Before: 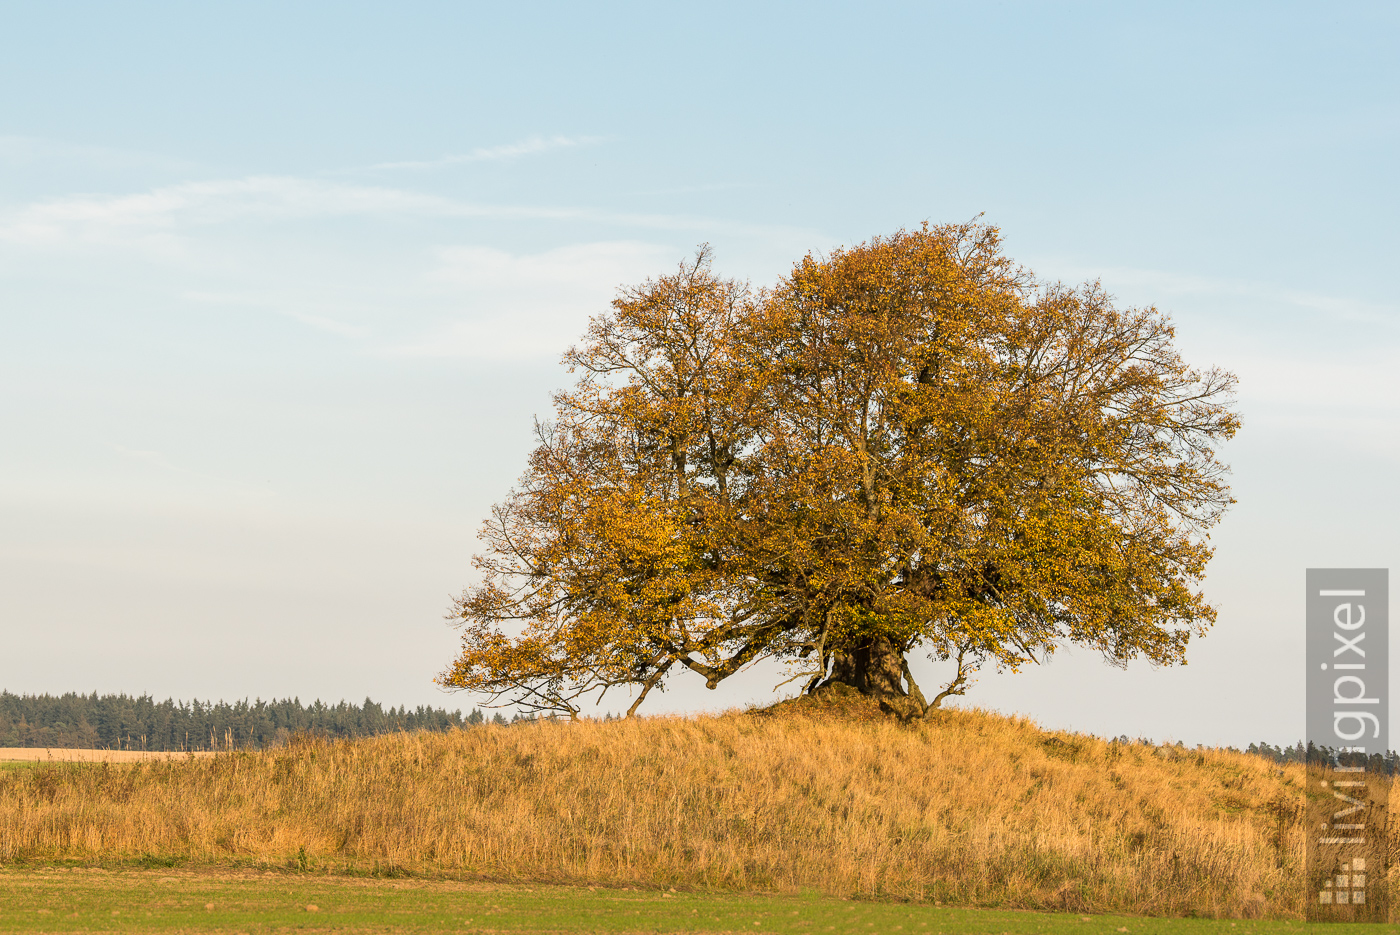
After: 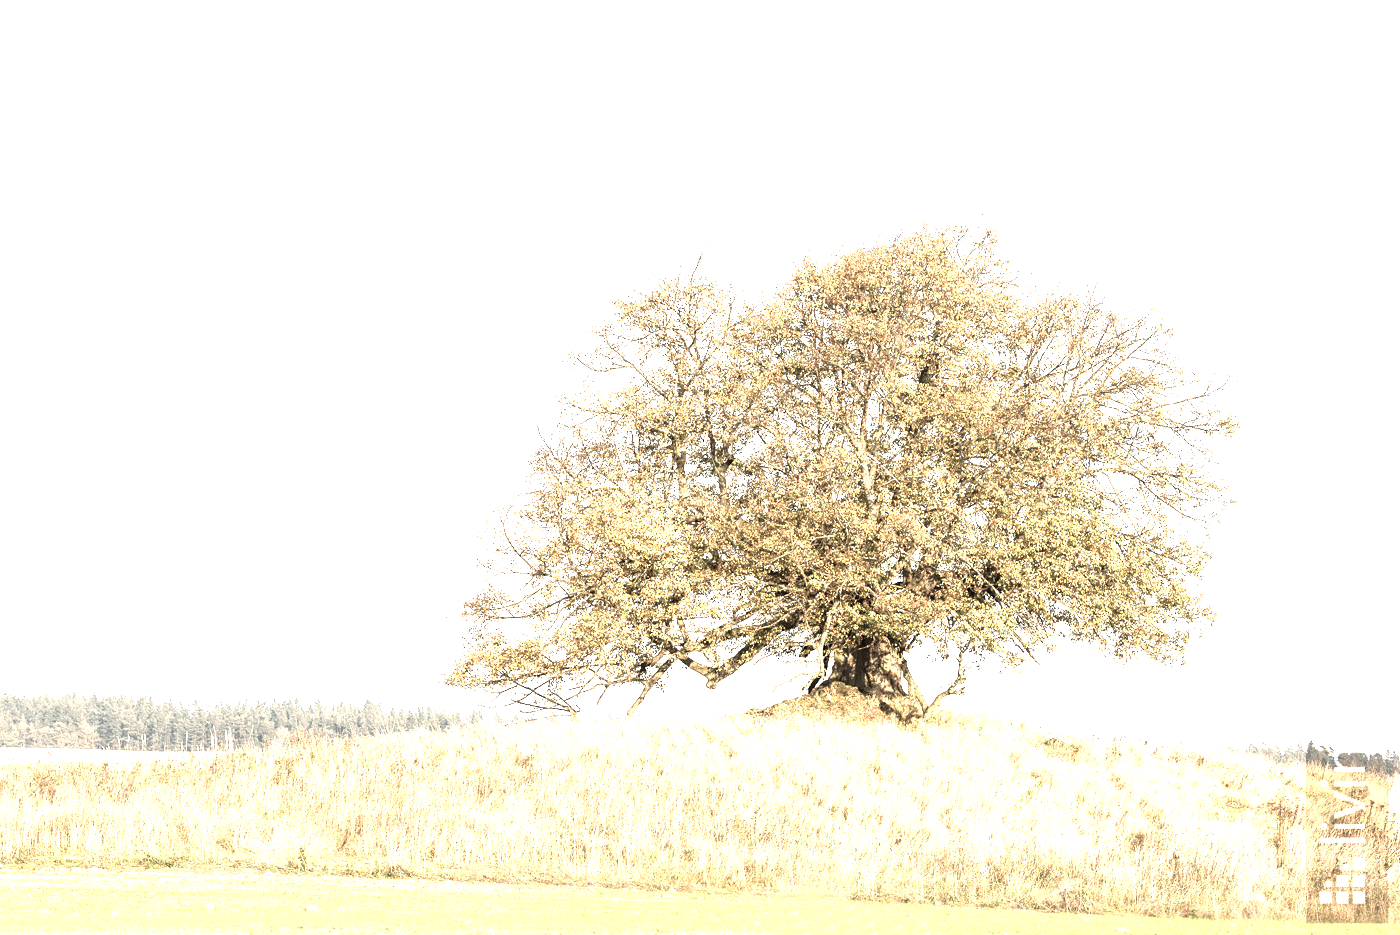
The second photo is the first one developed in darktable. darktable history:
exposure: black level correction 0, exposure 1.45 EV, compensate exposure bias true, compensate highlight preservation false
color correction: saturation 0.5
